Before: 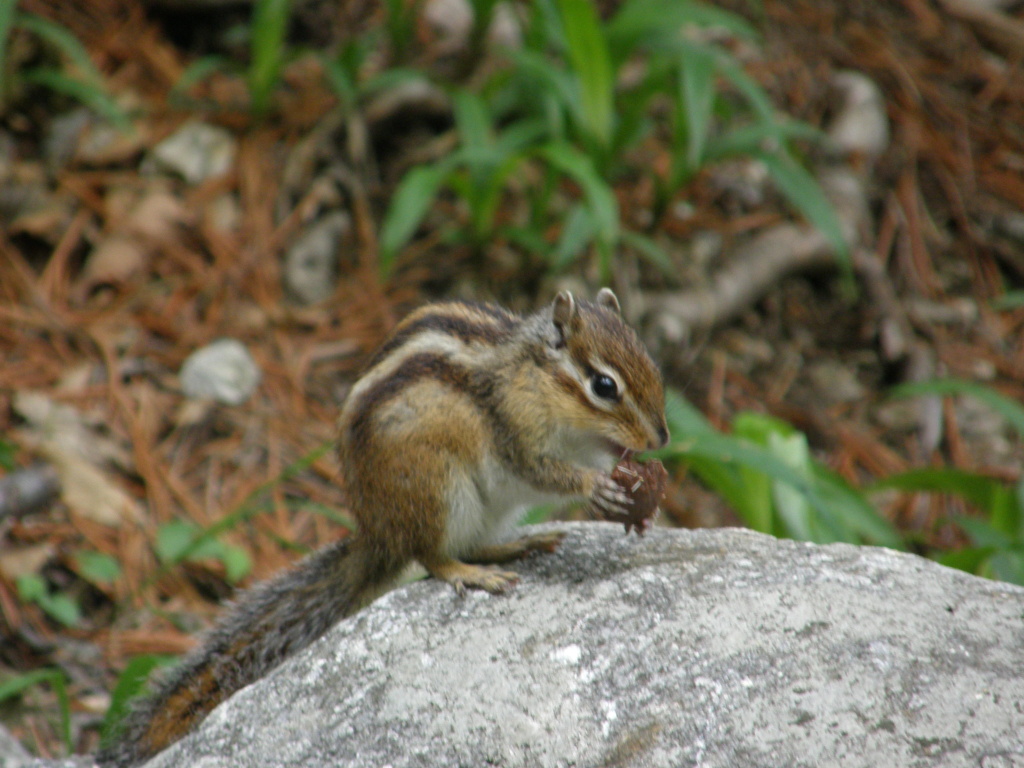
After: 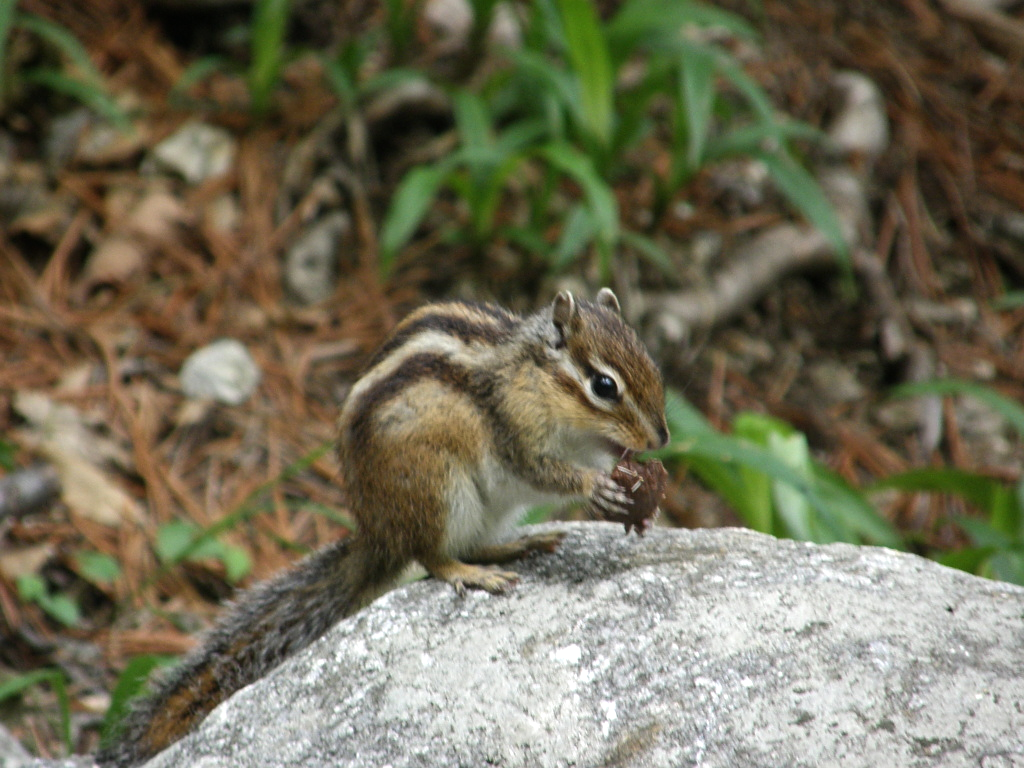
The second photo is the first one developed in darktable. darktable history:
sharpen: radius 1.004
tone equalizer: -8 EV -0.41 EV, -7 EV -0.397 EV, -6 EV -0.369 EV, -5 EV -0.222 EV, -3 EV 0.237 EV, -2 EV 0.354 EV, -1 EV 0.372 EV, +0 EV 0.423 EV, edges refinement/feathering 500, mask exposure compensation -1.57 EV, preserve details no
color zones: curves: ch1 [(0, 0.469) (0.01, 0.469) (0.12, 0.446) (0.248, 0.469) (0.5, 0.5) (0.748, 0.5) (0.99, 0.469) (1, 0.469)]
